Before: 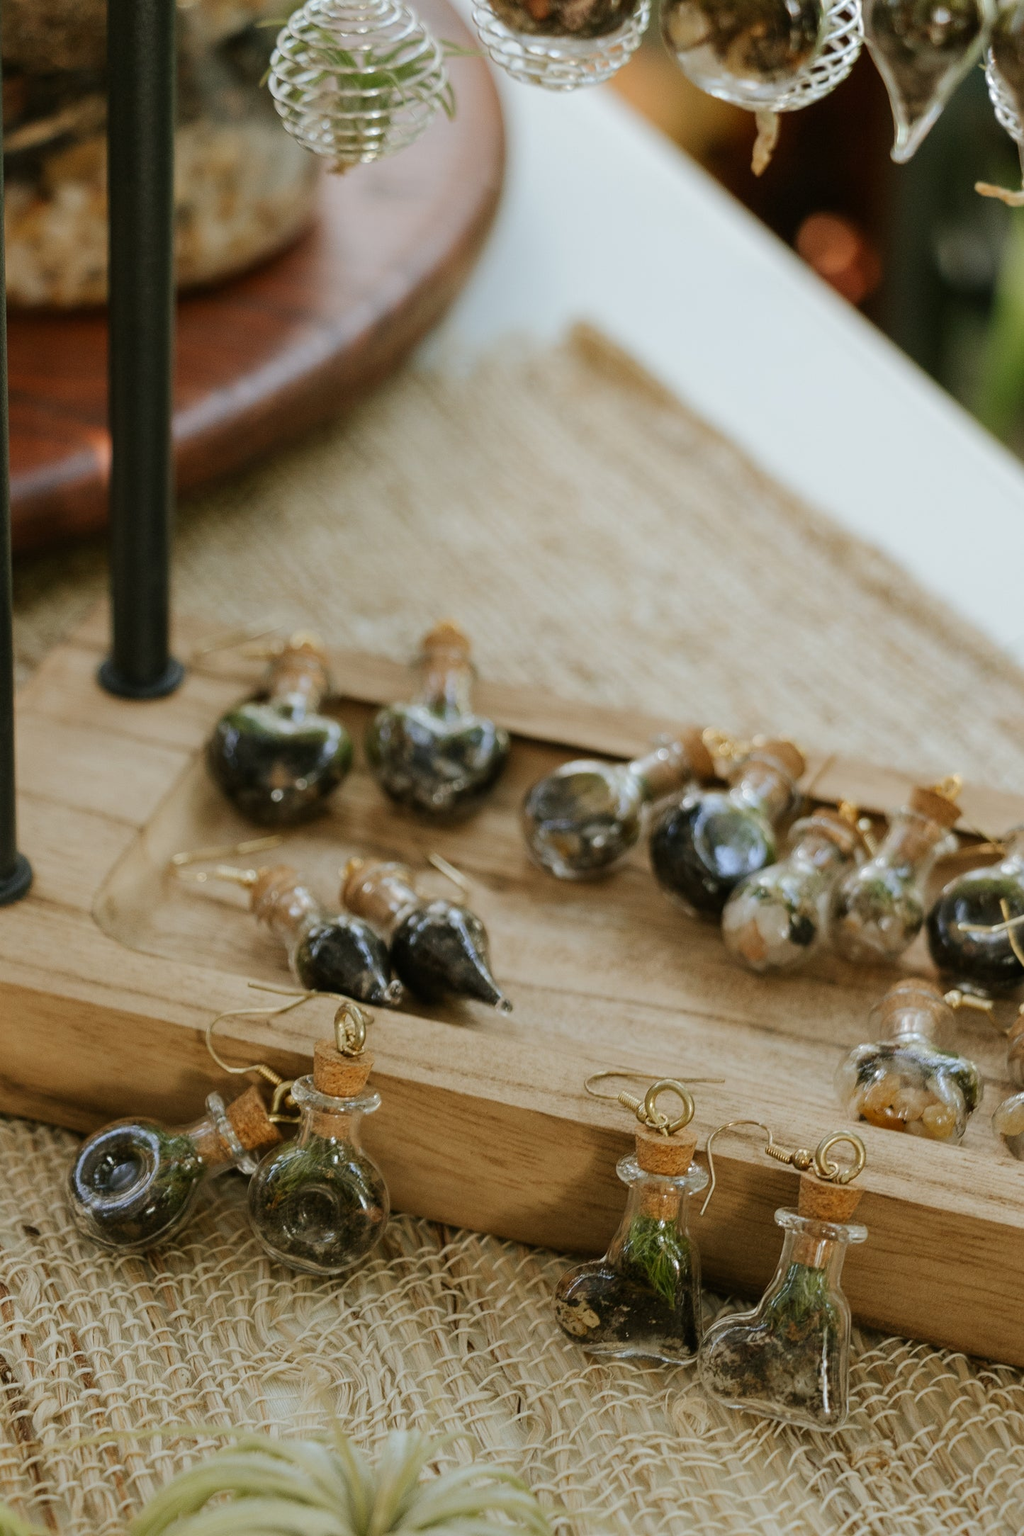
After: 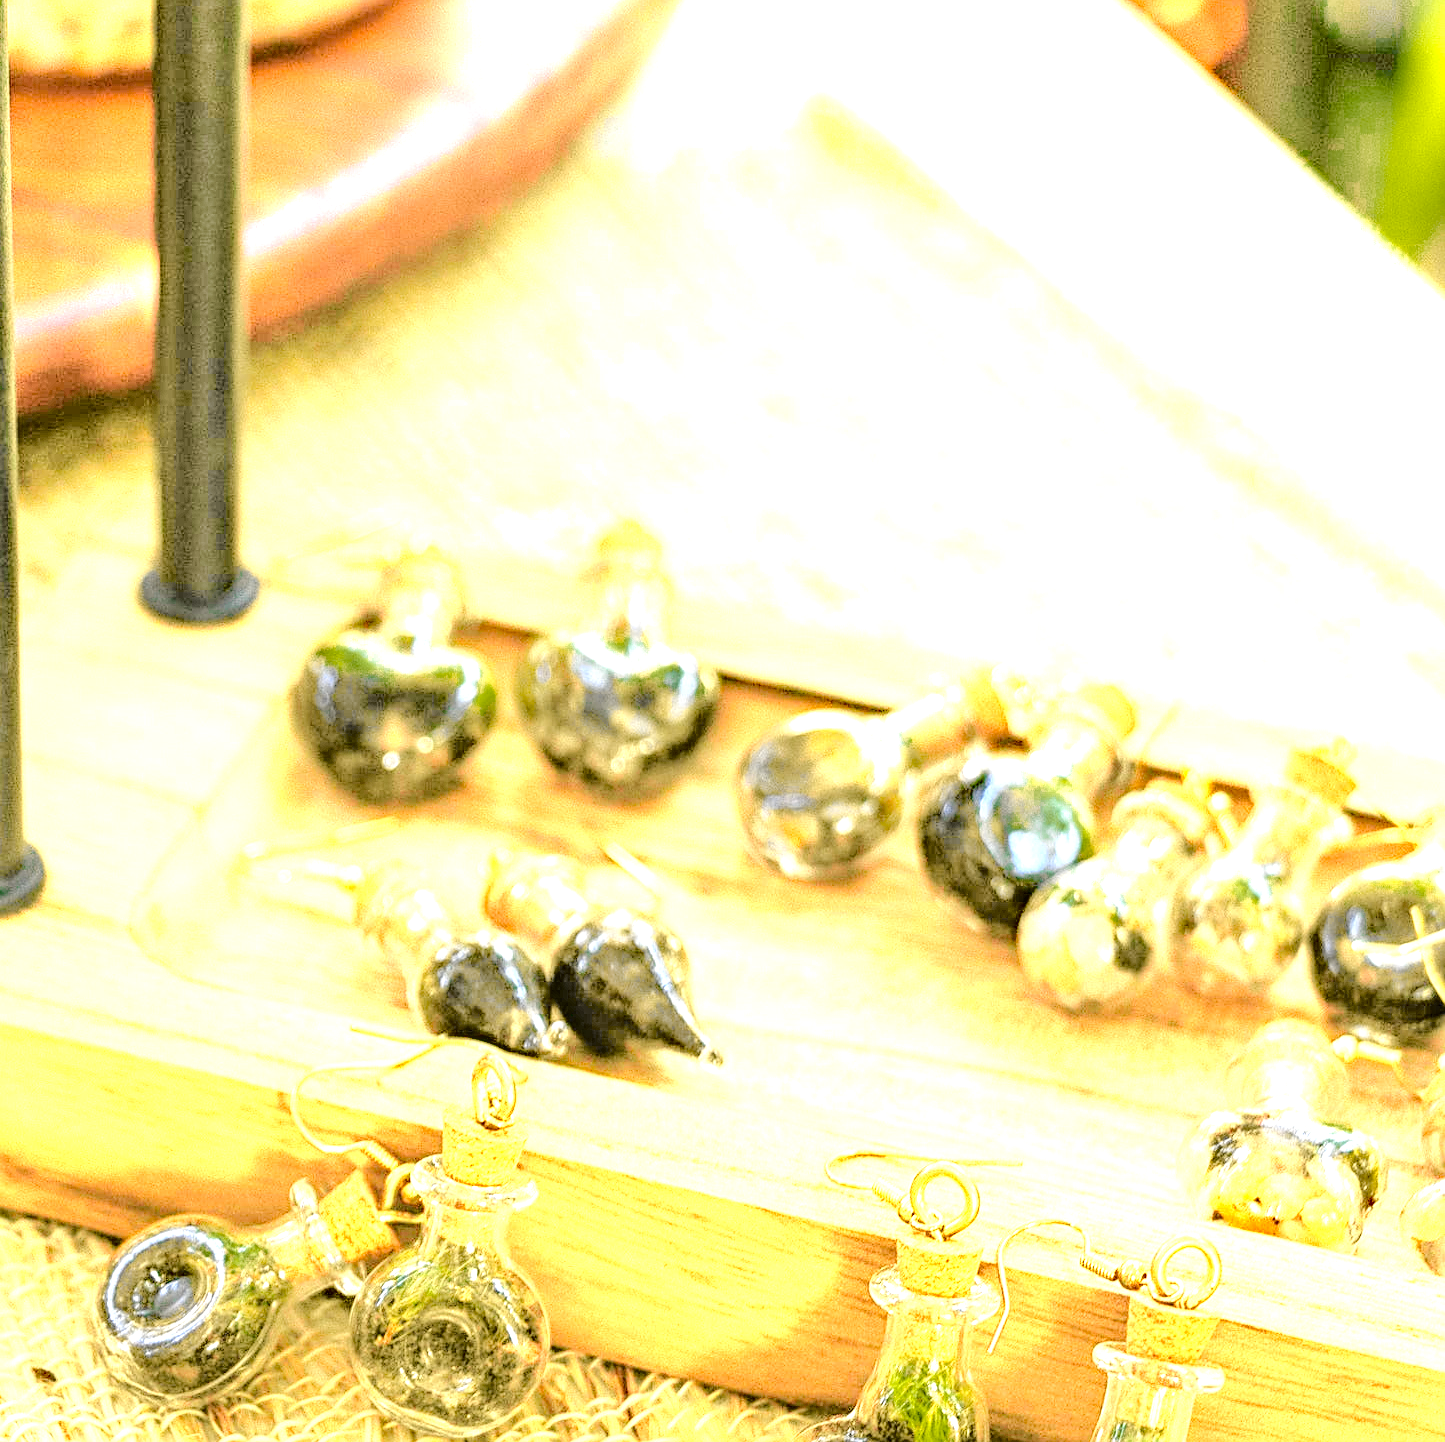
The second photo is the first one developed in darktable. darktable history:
color zones: curves: ch0 [(0.099, 0.624) (0.257, 0.596) (0.384, 0.376) (0.529, 0.492) (0.697, 0.564) (0.768, 0.532) (0.908, 0.644)]; ch1 [(0.112, 0.564) (0.254, 0.612) (0.432, 0.676) (0.592, 0.456) (0.743, 0.684) (0.888, 0.536)]; ch2 [(0.25, 0.5) (0.469, 0.36) (0.75, 0.5)]
sharpen: on, module defaults
haze removal: on, module defaults
tone curve: curves: ch0 [(0.014, 0) (0.13, 0.09) (0.227, 0.211) (0.33, 0.395) (0.494, 0.615) (0.662, 0.76) (0.795, 0.846) (1, 0.969)]; ch1 [(0, 0) (0.366, 0.367) (0.447, 0.416) (0.473, 0.484) (0.504, 0.502) (0.525, 0.518) (0.564, 0.601) (0.634, 0.66) (0.746, 0.804) (1, 1)]; ch2 [(0, 0) (0.333, 0.346) (0.375, 0.375) (0.424, 0.43) (0.476, 0.498) (0.496, 0.505) (0.517, 0.522) (0.548, 0.548) (0.579, 0.618) (0.651, 0.674) (0.688, 0.728) (1, 1)], color space Lab, independent channels, preserve colors none
tone equalizer: -7 EV 0.15 EV, -6 EV 0.6 EV, -5 EV 1.15 EV, -4 EV 1.33 EV, -3 EV 1.15 EV, -2 EV 0.6 EV, -1 EV 0.15 EV, mask exposure compensation -0.5 EV
local contrast: on, module defaults
exposure: exposure 2 EV, compensate highlight preservation false
crop: top 16.727%, bottom 16.727%
